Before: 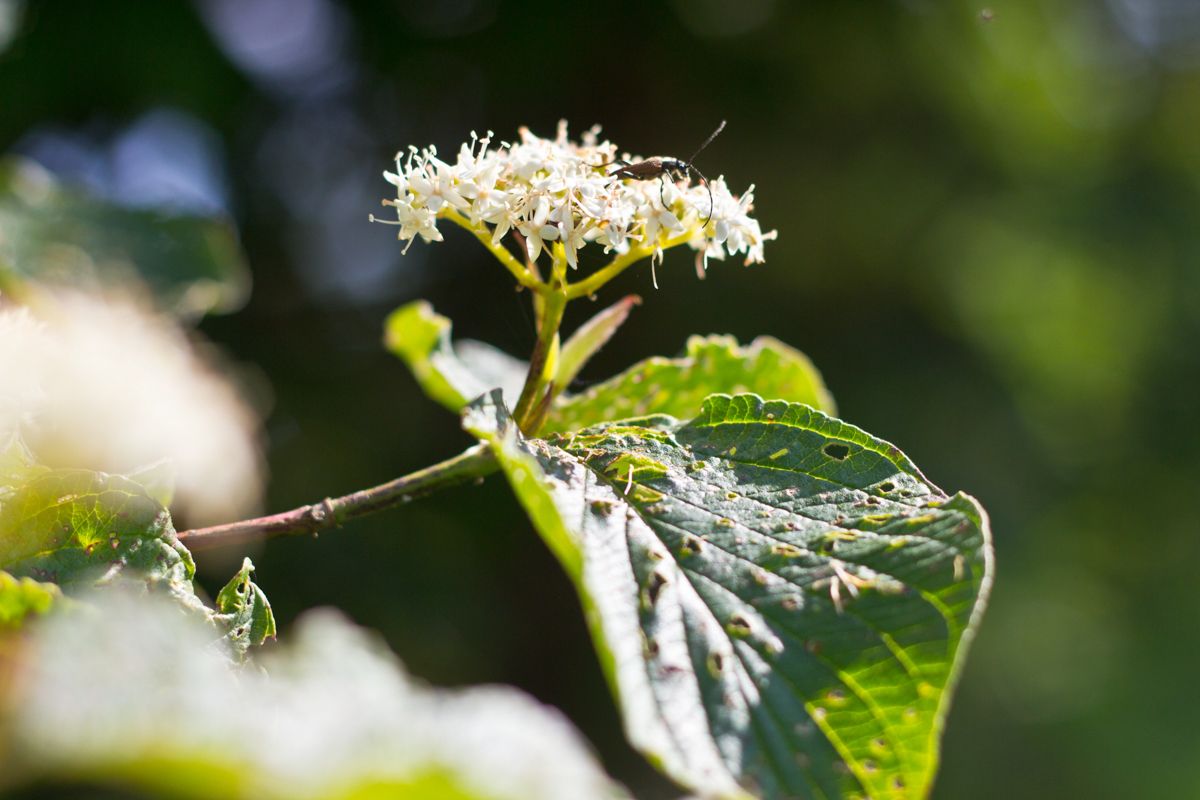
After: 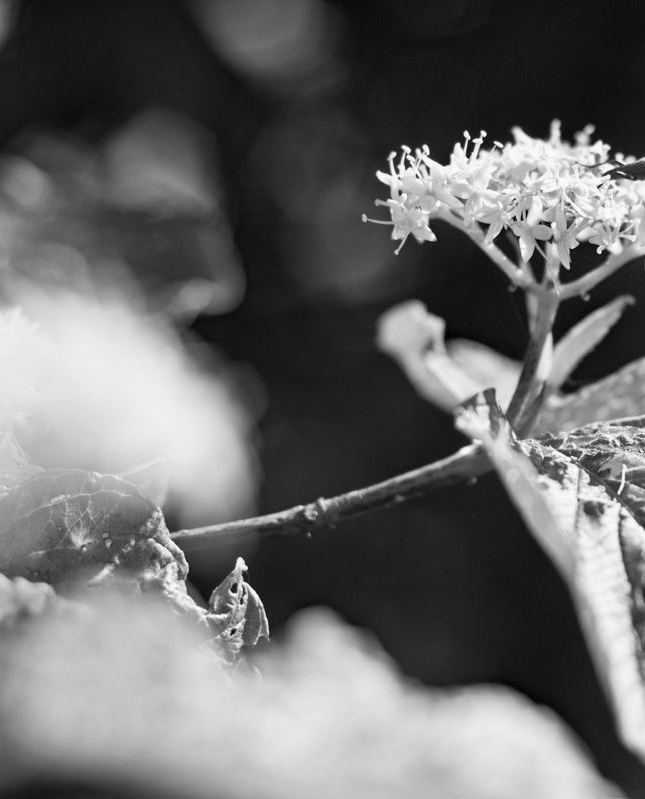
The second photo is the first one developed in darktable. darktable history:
crop: left 0.587%, right 45.588%, bottom 0.086%
color correction: highlights a* -10.04, highlights b* -10.37
haze removal: strength 0.29, distance 0.25, compatibility mode true, adaptive false
monochrome: a 32, b 64, size 2.3
